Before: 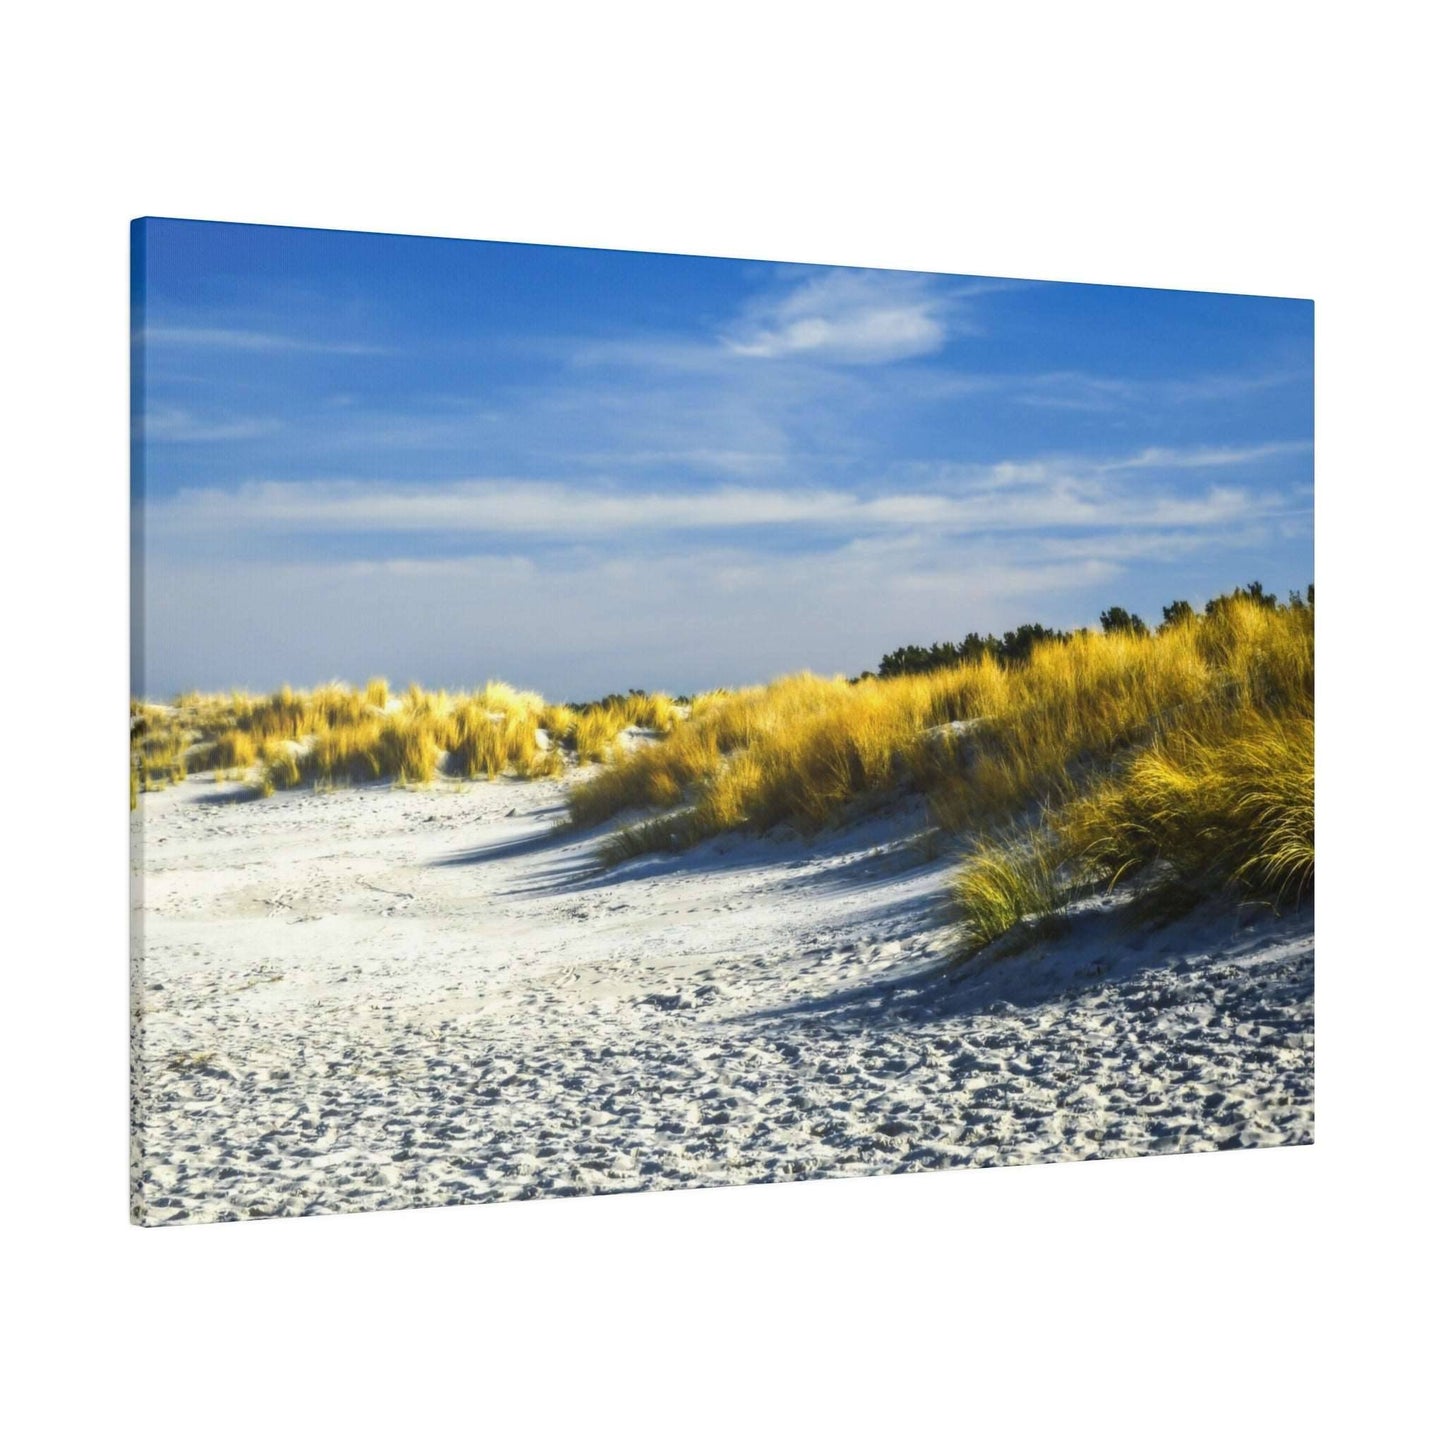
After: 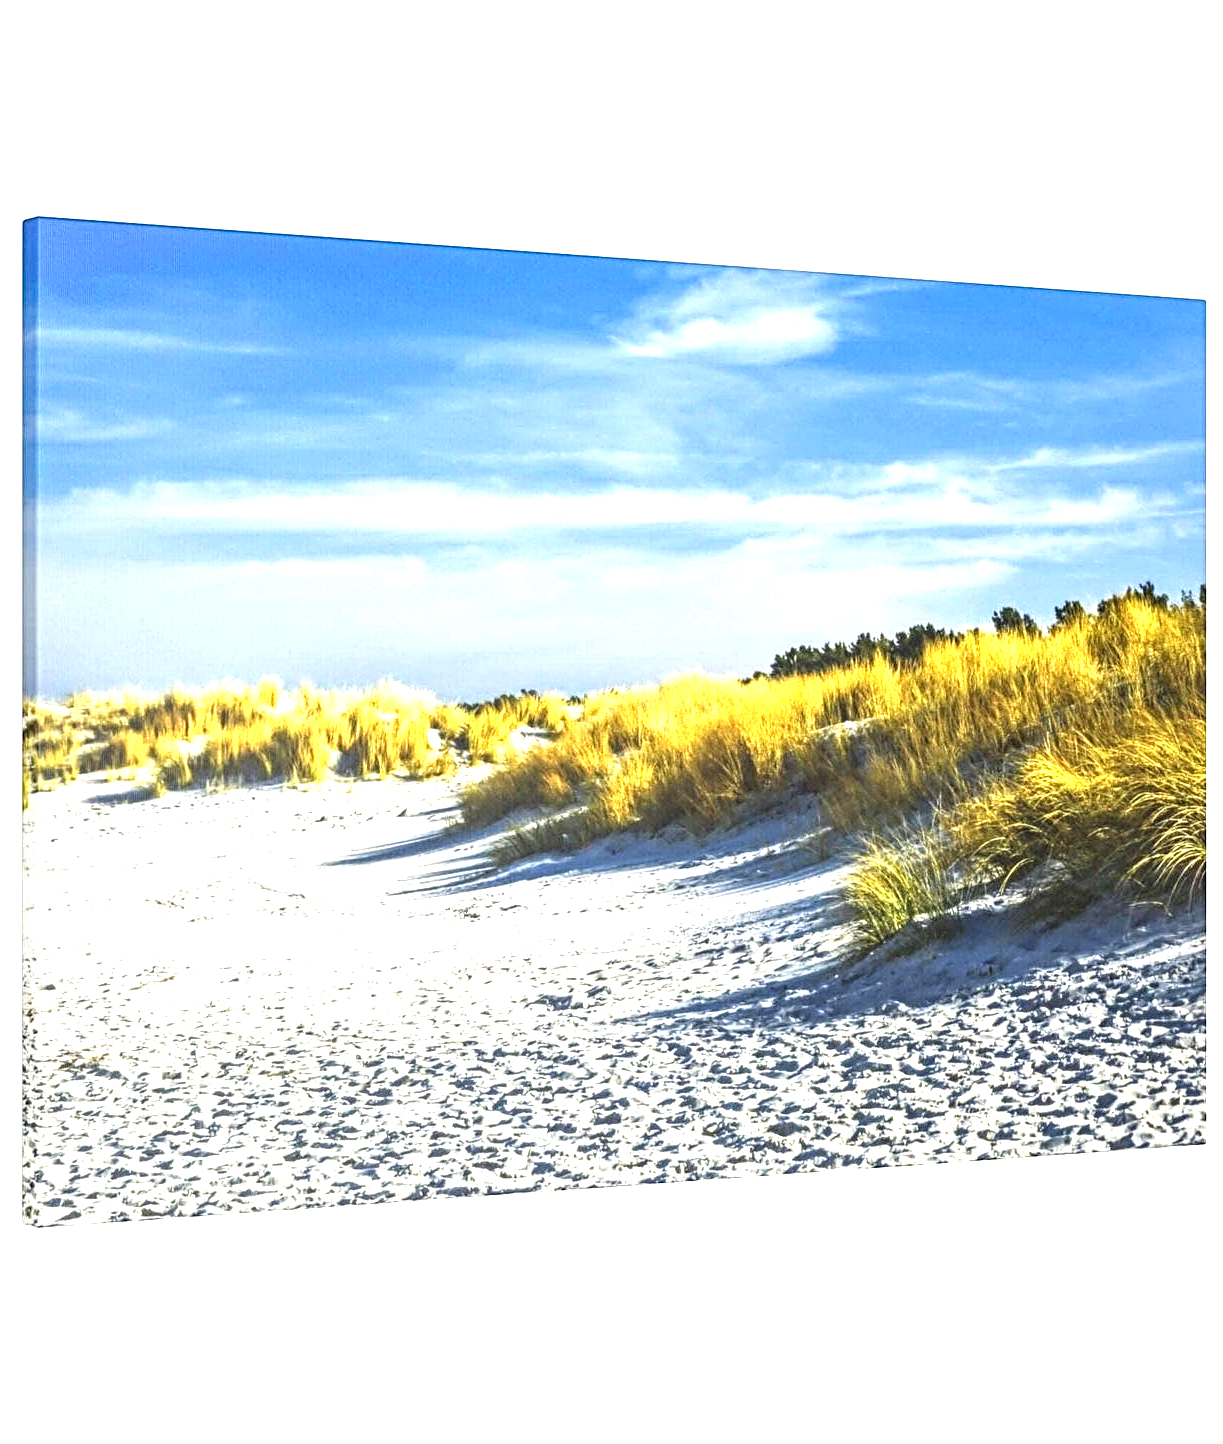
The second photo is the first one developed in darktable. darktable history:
local contrast: detail 130%
crop: left 7.491%, right 7.826%
sharpen: radius 2.822, amount 0.721
exposure: exposure 1.139 EV, compensate highlight preservation false
